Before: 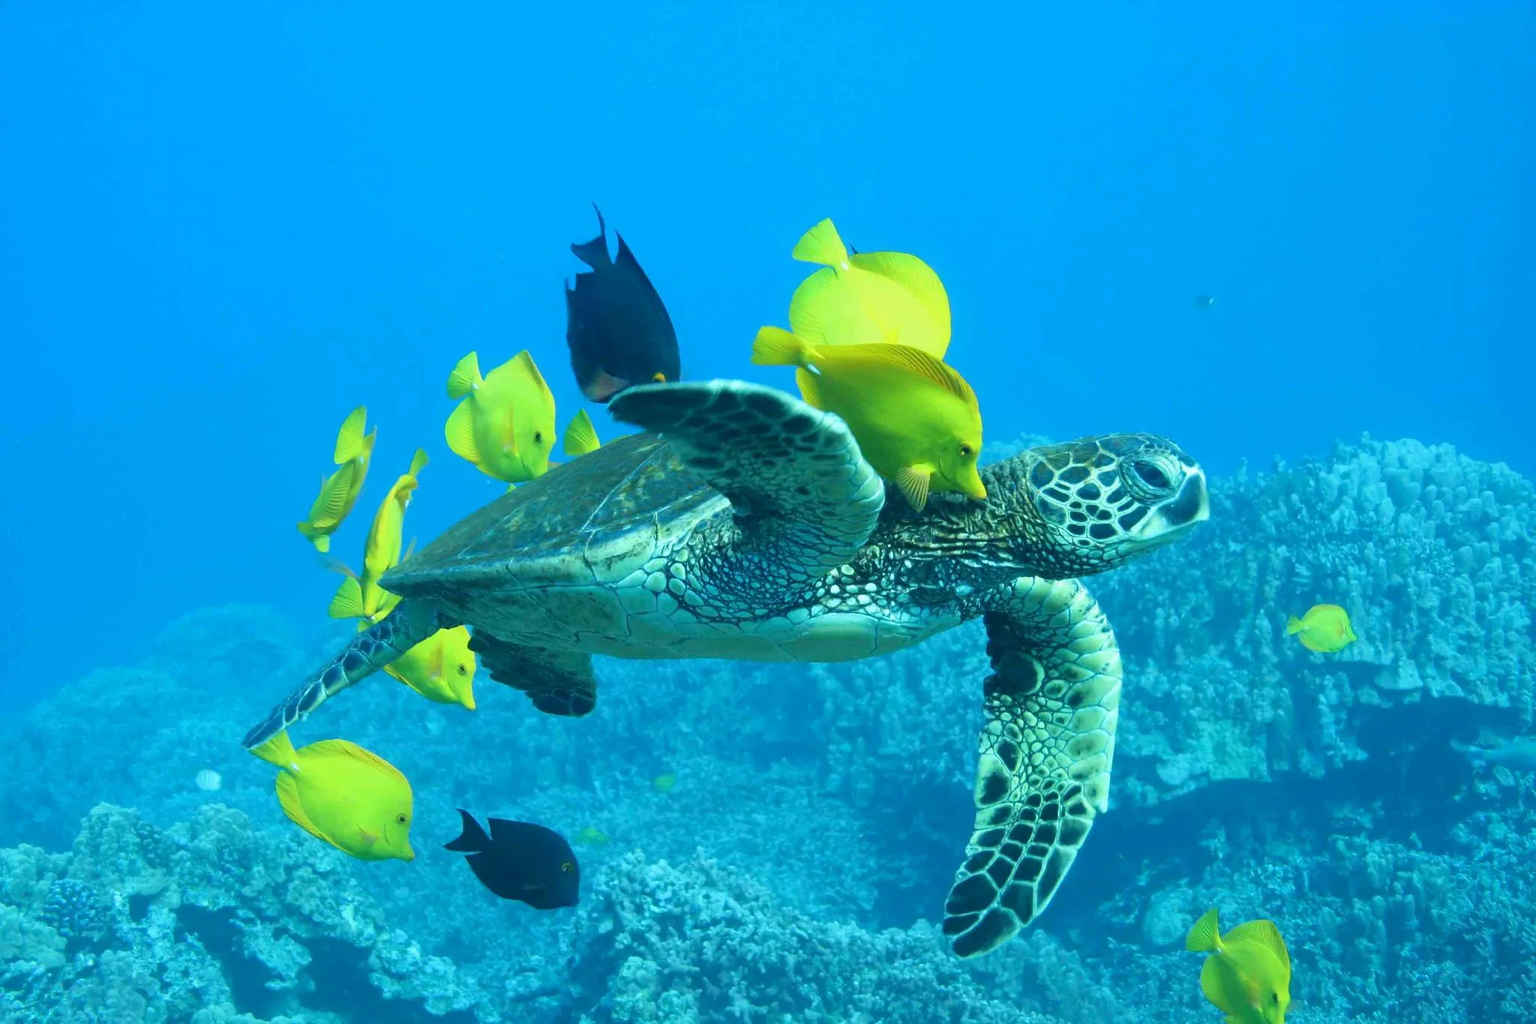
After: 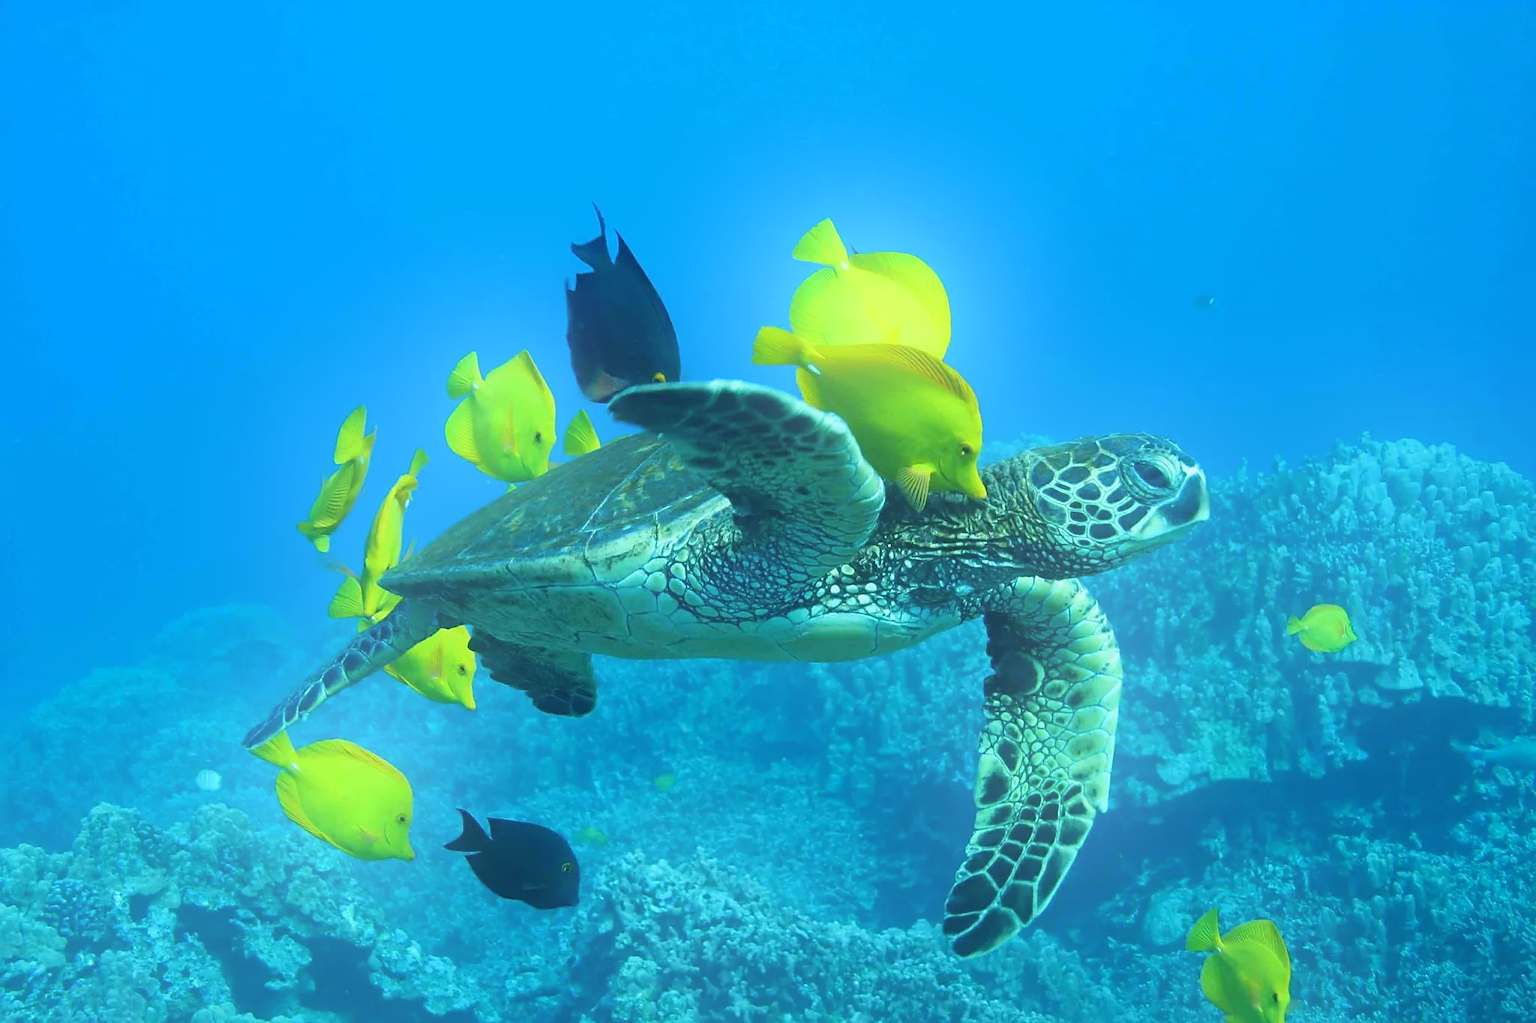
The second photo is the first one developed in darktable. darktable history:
sharpen: radius 1.864, amount 0.398, threshold 1.271
contrast equalizer: octaves 7, y [[0.6 ×6], [0.55 ×6], [0 ×6], [0 ×6], [0 ×6]], mix -0.2
bloom: on, module defaults
